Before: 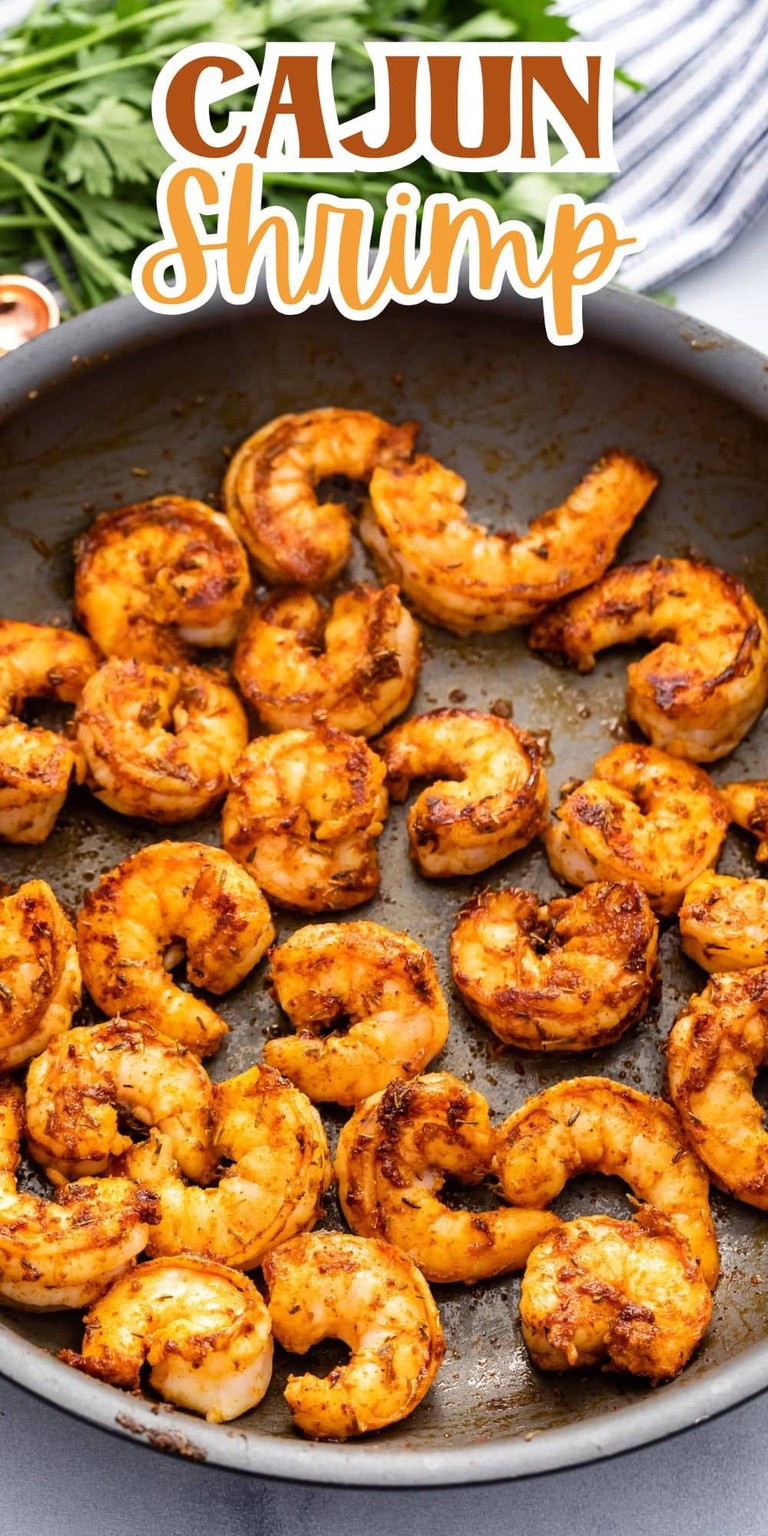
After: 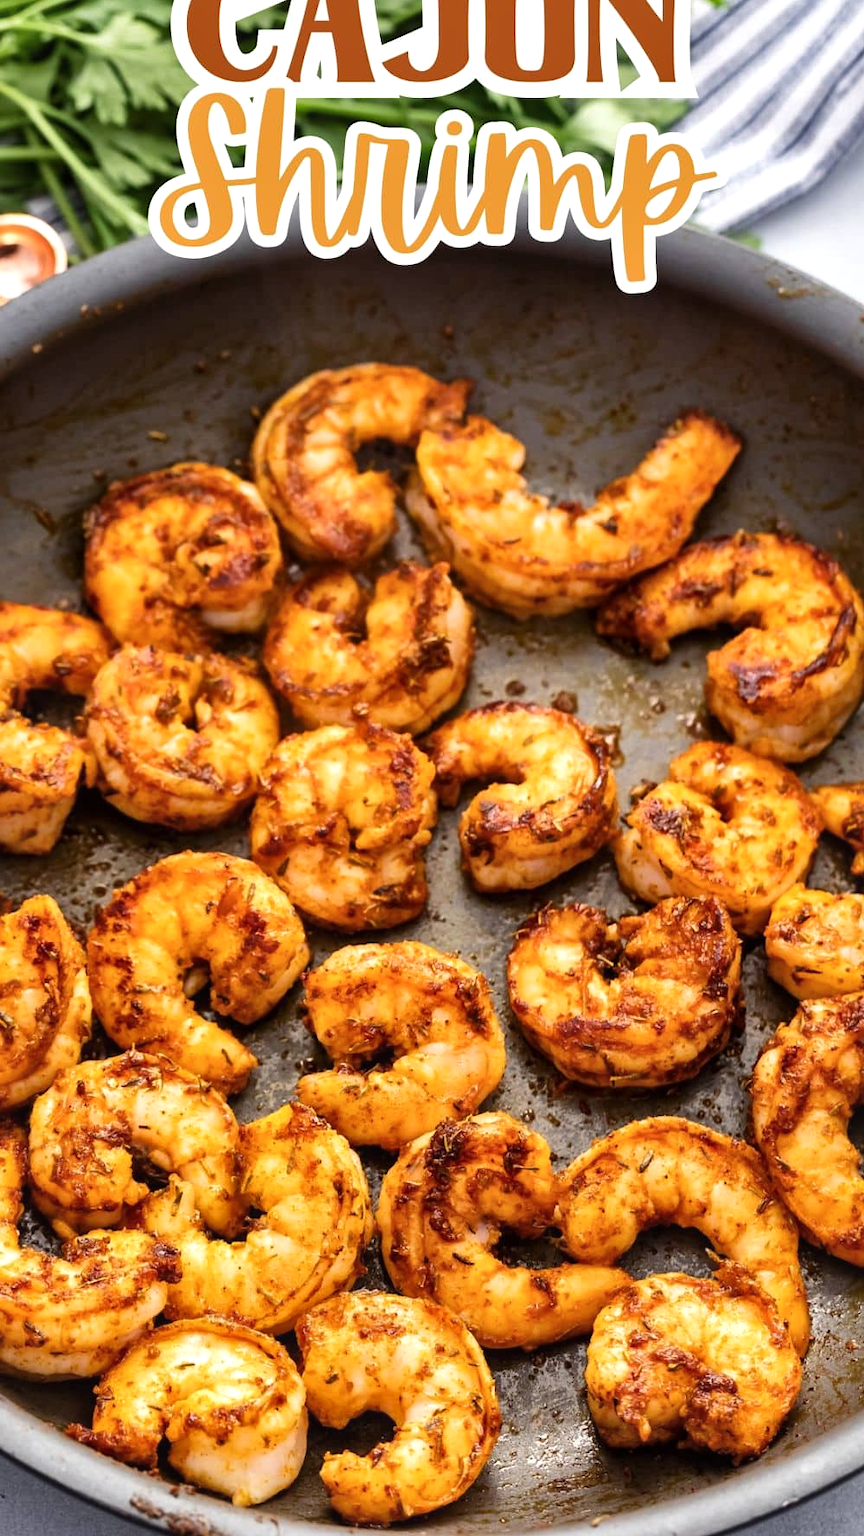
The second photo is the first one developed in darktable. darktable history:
crop and rotate: top 5.597%, bottom 5.586%
exposure: black level correction -0.003, exposure 0.045 EV, compensate exposure bias true, compensate highlight preservation false
local contrast: mode bilateral grid, contrast 20, coarseness 50, detail 150%, midtone range 0.2
